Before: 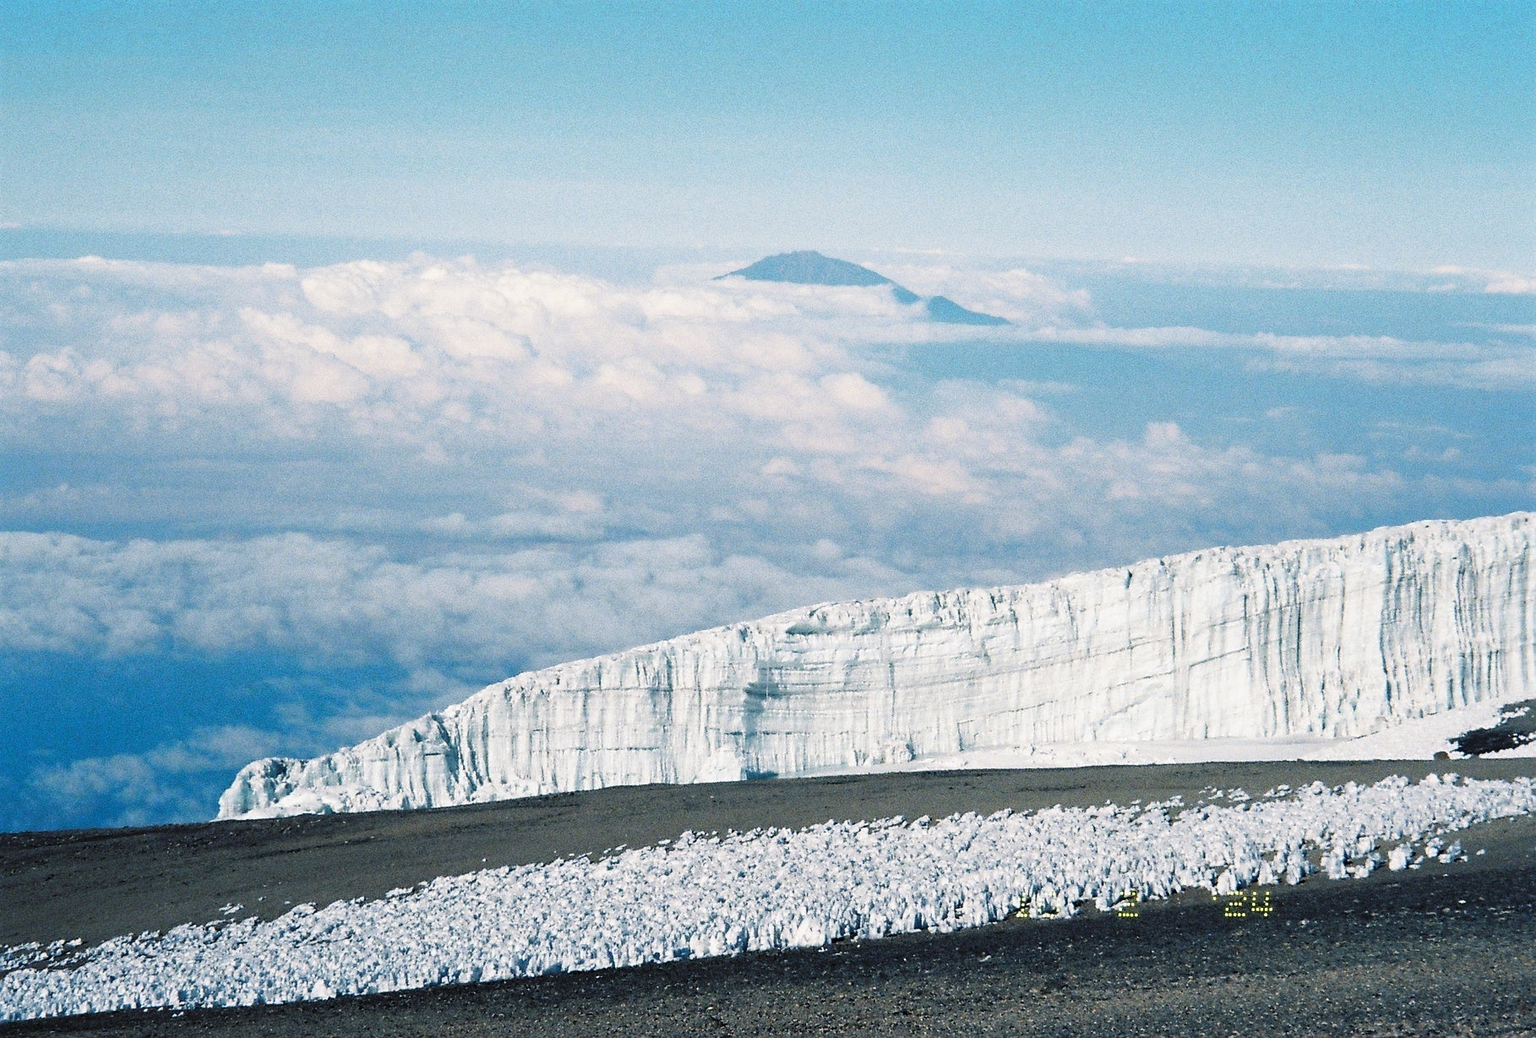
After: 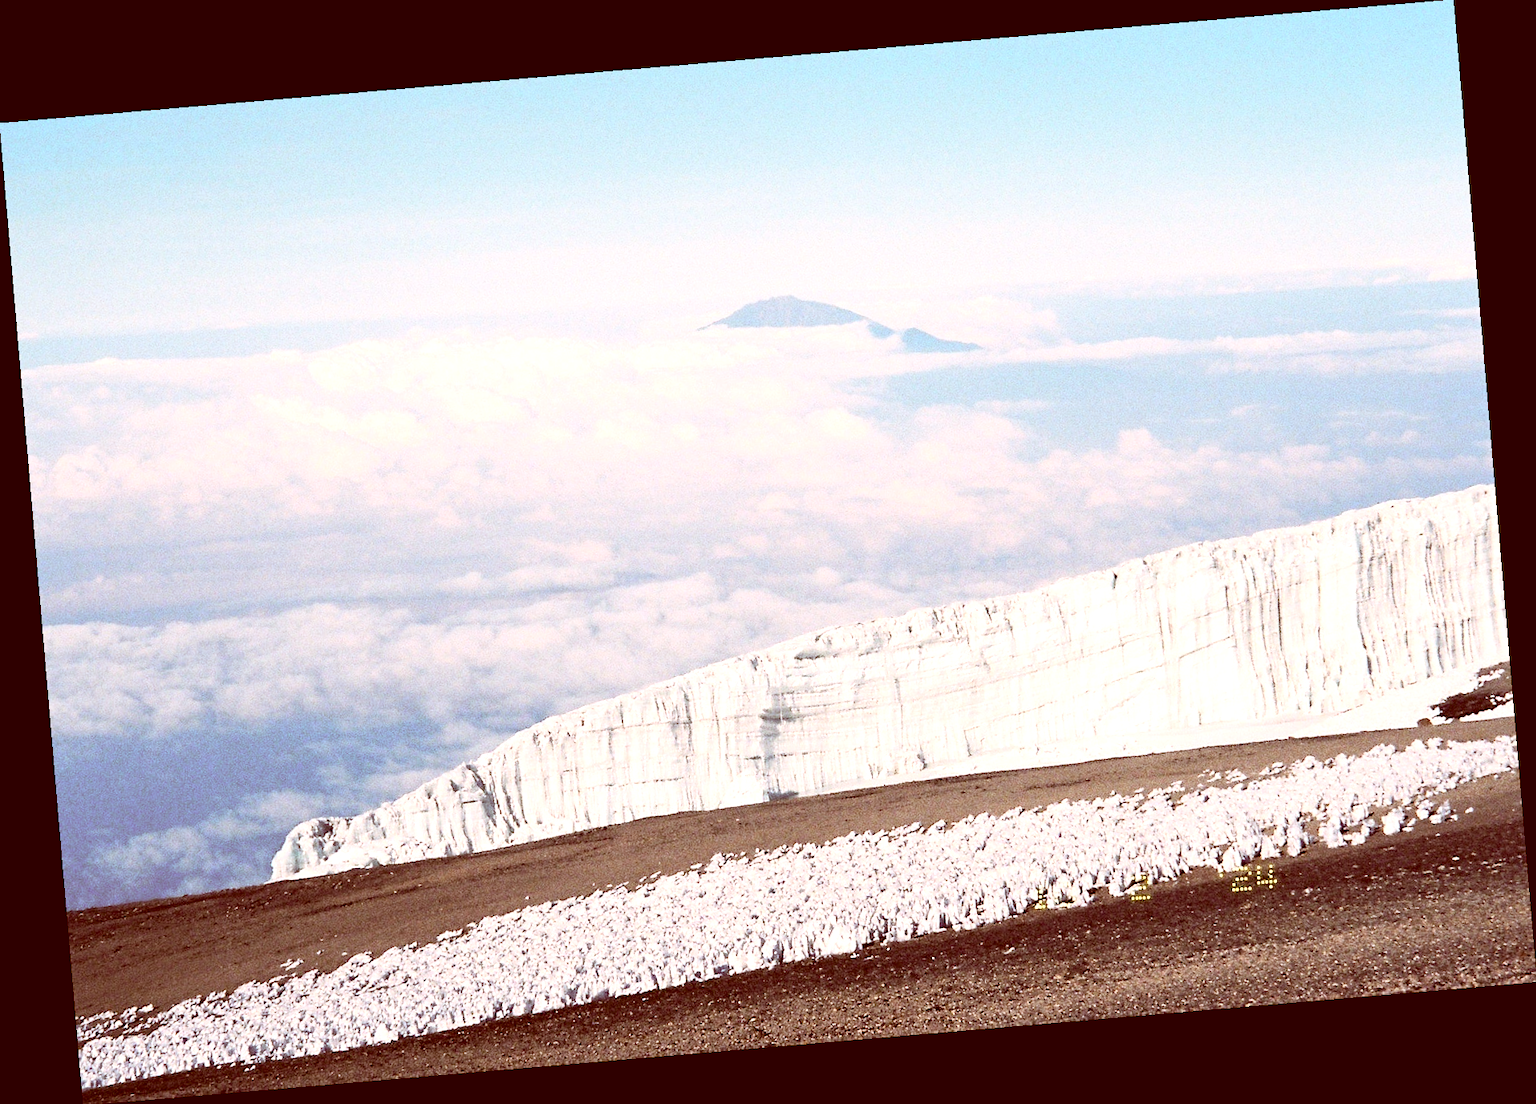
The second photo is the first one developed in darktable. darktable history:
color correction: highlights a* 9.03, highlights b* 8.71, shadows a* 40, shadows b* 40, saturation 0.8
rotate and perspective: rotation -4.86°, automatic cropping off
contrast brightness saturation: contrast 0.2, brightness 0.16, saturation 0.22
exposure: black level correction 0.001, exposure 0.5 EV, compensate exposure bias true, compensate highlight preservation false
